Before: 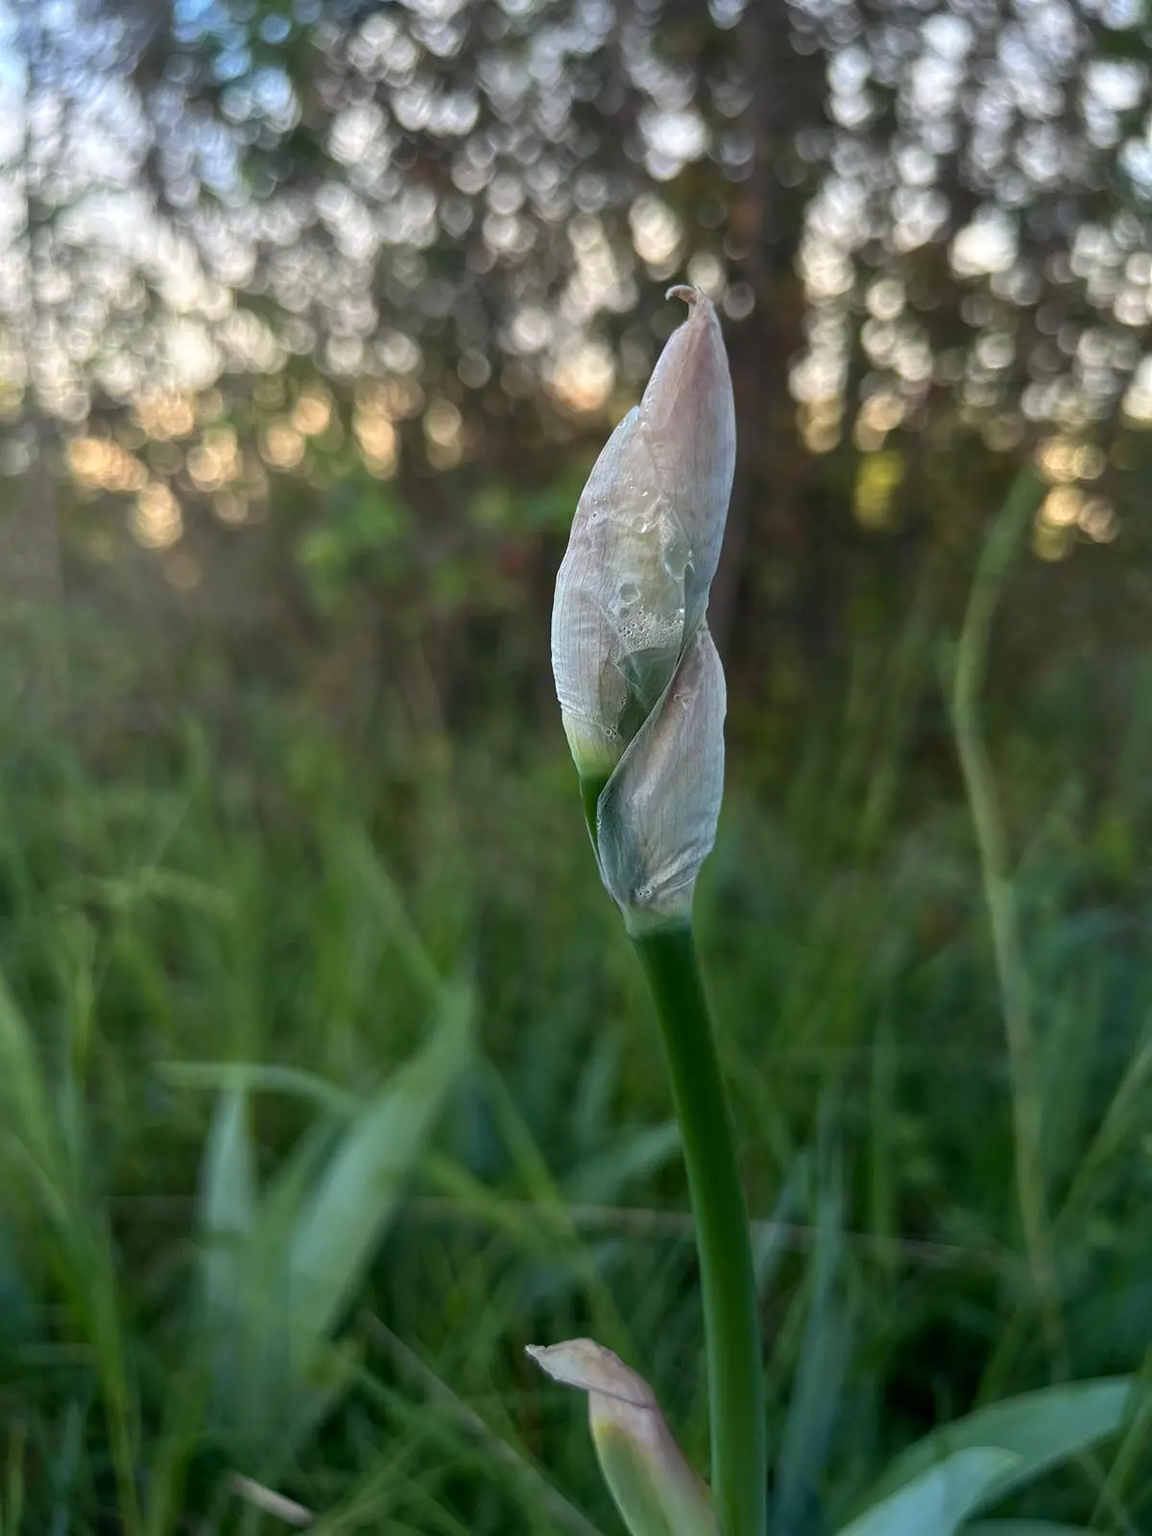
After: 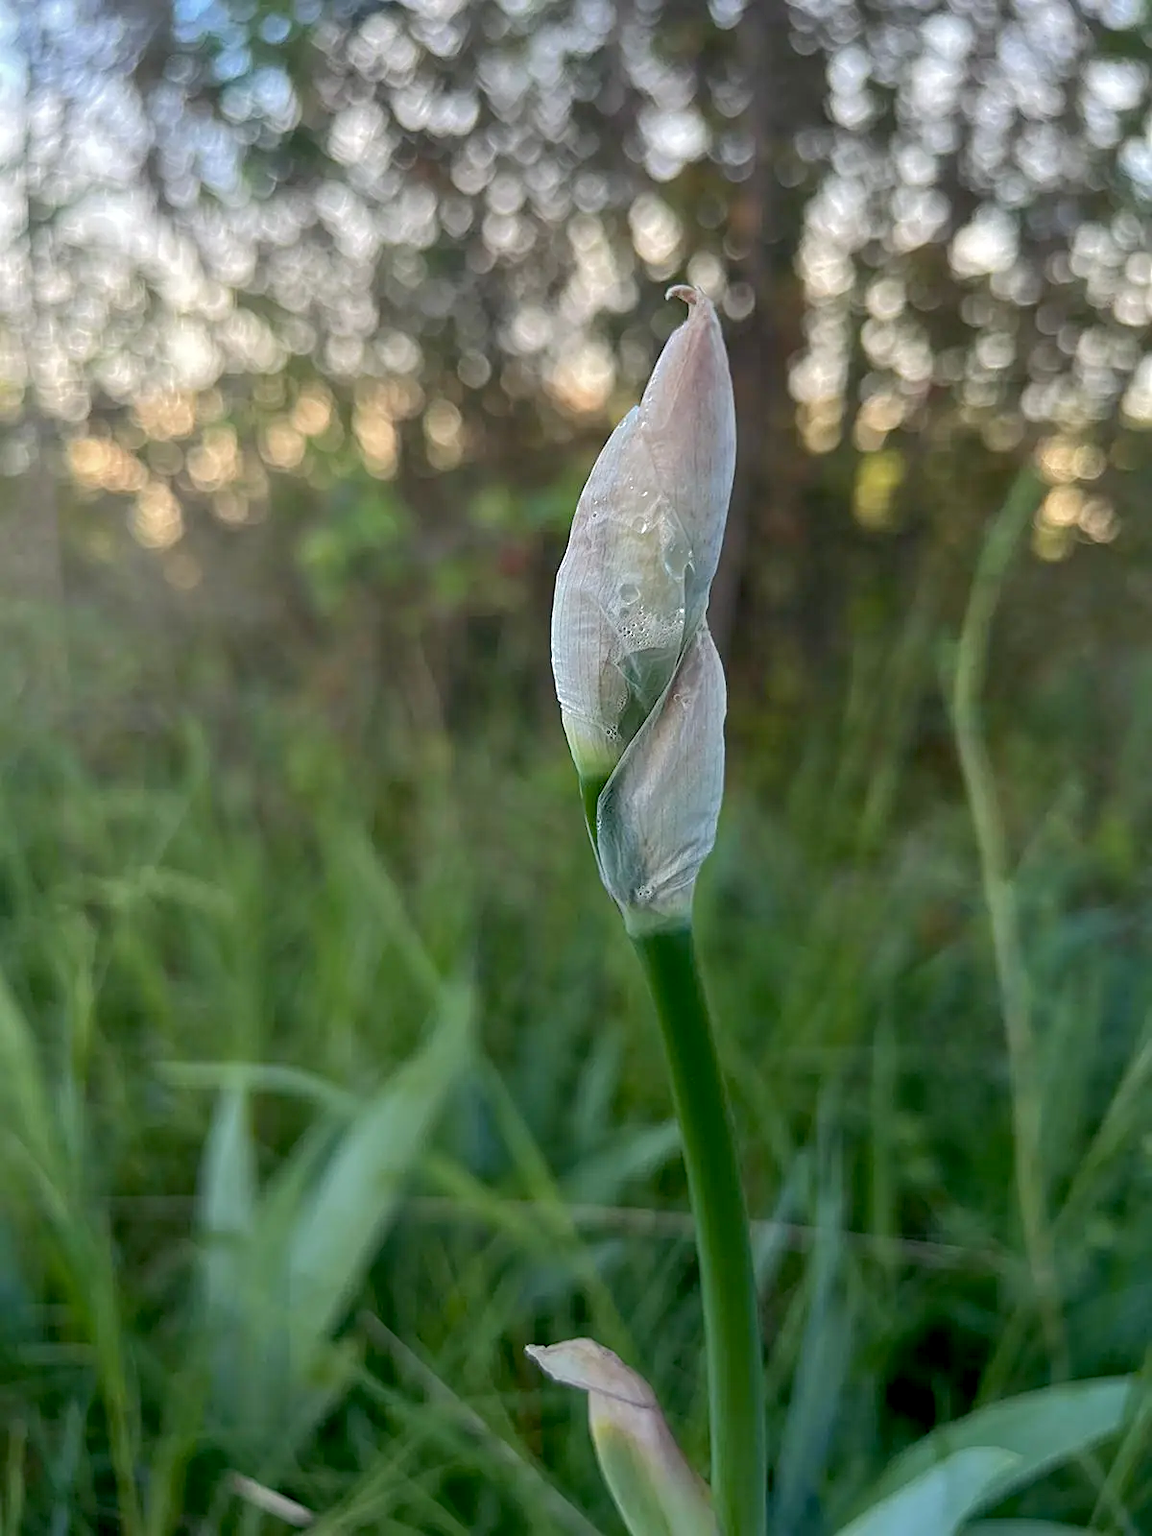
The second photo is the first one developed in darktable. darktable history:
exposure: black level correction 0.01, exposure 0.014 EV, compensate highlight preservation false
sharpen: on, module defaults
color balance: lift [1.007, 1, 1, 1], gamma [1.097, 1, 1, 1]
base curve: curves: ch0 [(0, 0) (0.235, 0.266) (0.503, 0.496) (0.786, 0.72) (1, 1)]
